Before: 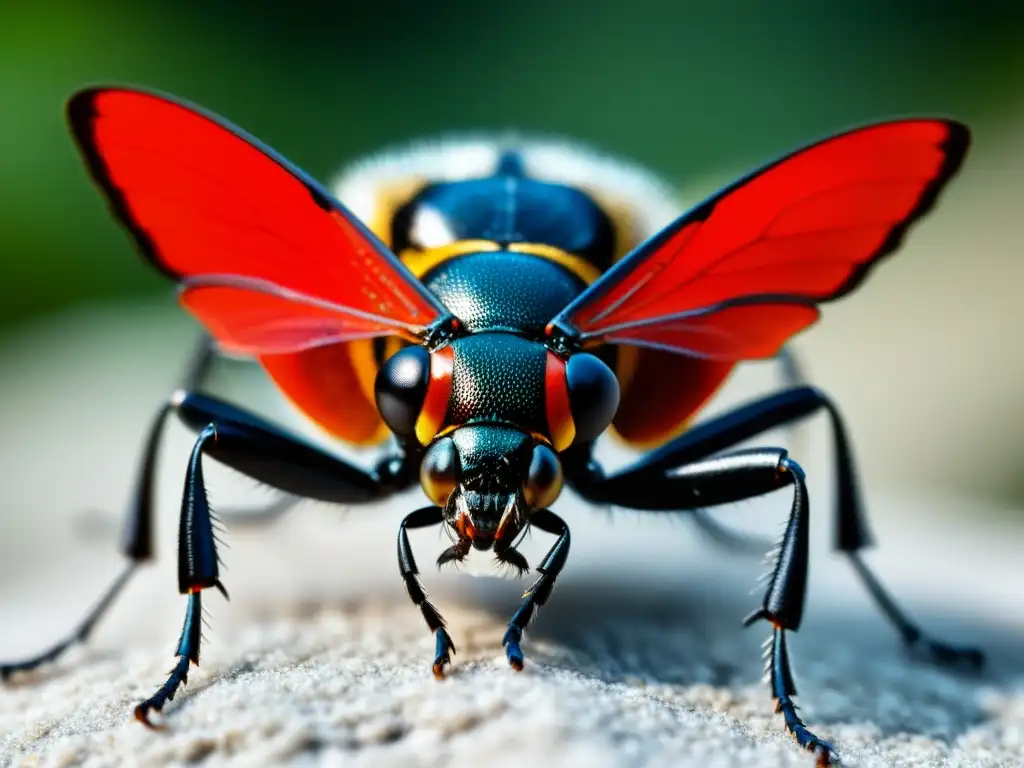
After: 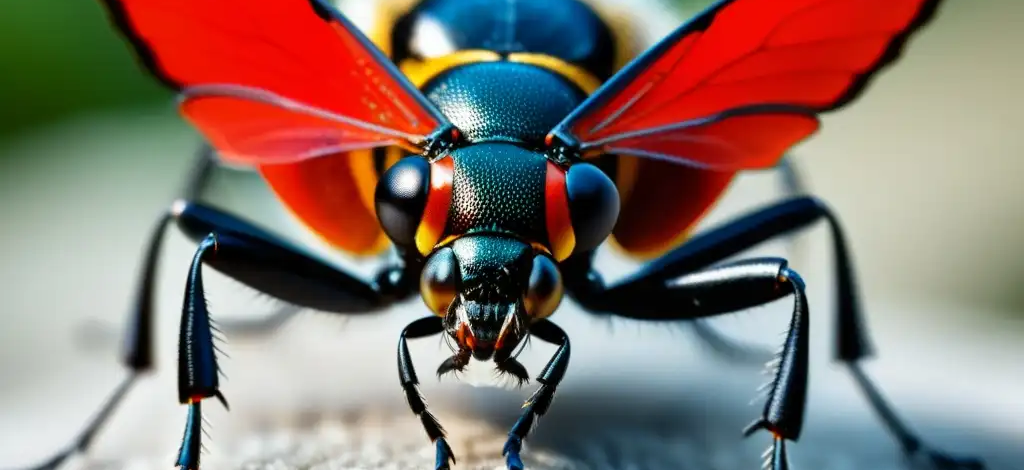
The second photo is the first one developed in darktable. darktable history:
exposure: compensate highlight preservation false
crop and rotate: top 24.856%, bottom 13.932%
